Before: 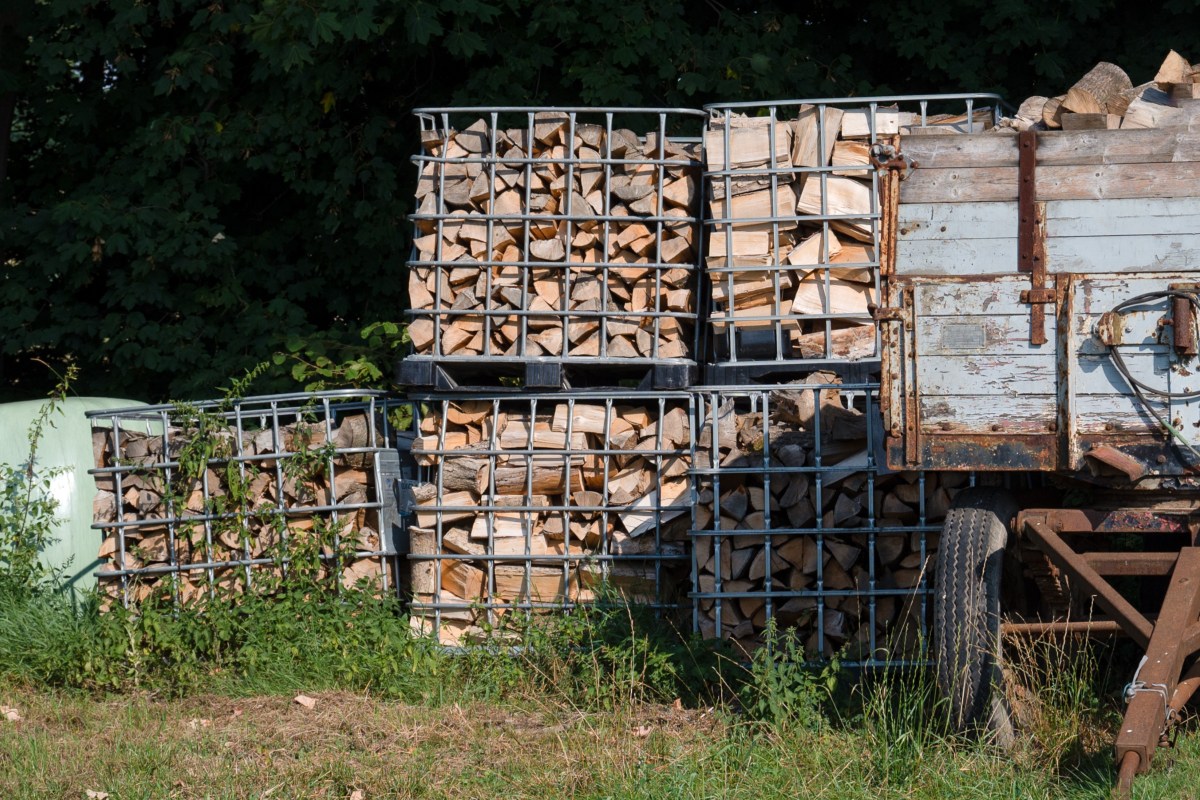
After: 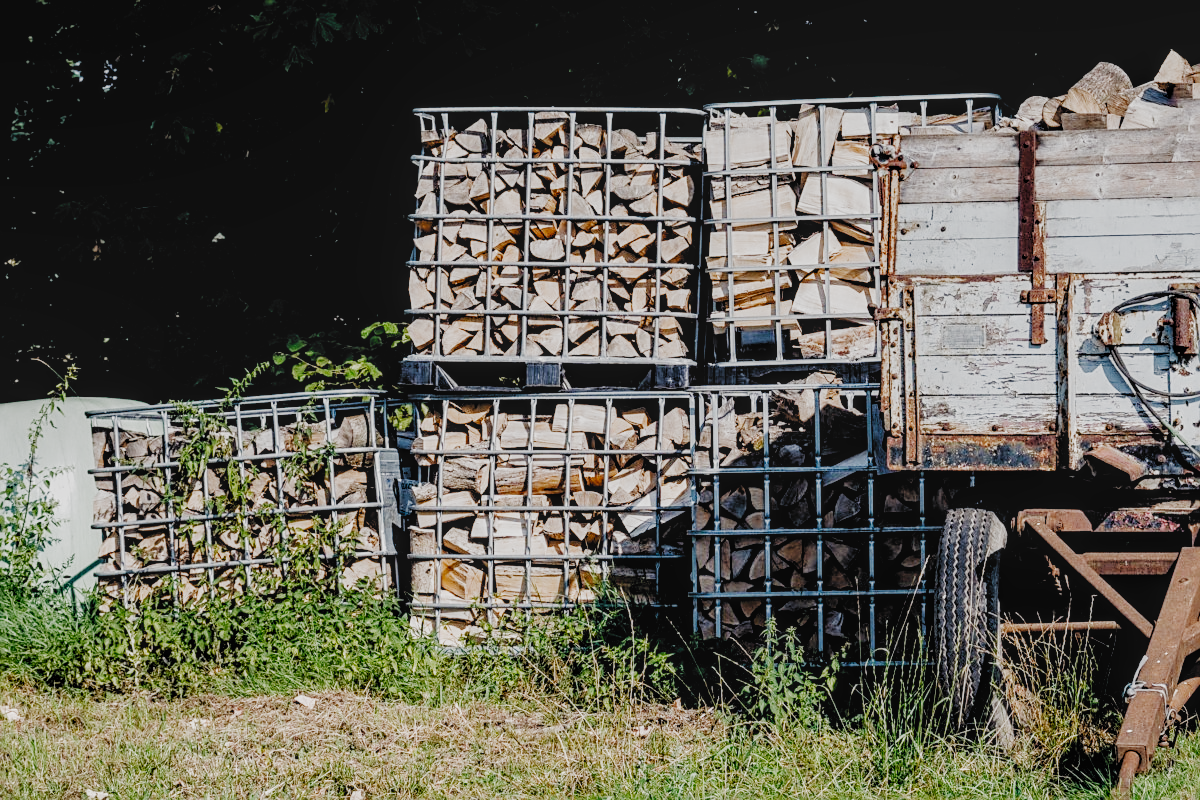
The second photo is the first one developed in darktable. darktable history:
sharpen: on, module defaults
local contrast: highlights 54%, shadows 51%, detail 130%, midtone range 0.449
color balance rgb: global offset › chroma 0.13%, global offset › hue 253.06°, perceptual saturation grading › global saturation 0.956%, global vibrance 9.62%
filmic rgb: black relative exposure -2.86 EV, white relative exposure 4.56 EV, hardness 1.75, contrast 1.265, preserve chrominance no, color science v5 (2021), contrast in shadows safe, contrast in highlights safe
exposure: black level correction 0, exposure 1 EV, compensate highlight preservation false
color calibration: illuminant same as pipeline (D50), adaptation XYZ, x 0.346, y 0.357, temperature 5005.71 K
contrast brightness saturation: contrast -0.076, brightness -0.038, saturation -0.115
tone equalizer: on, module defaults
